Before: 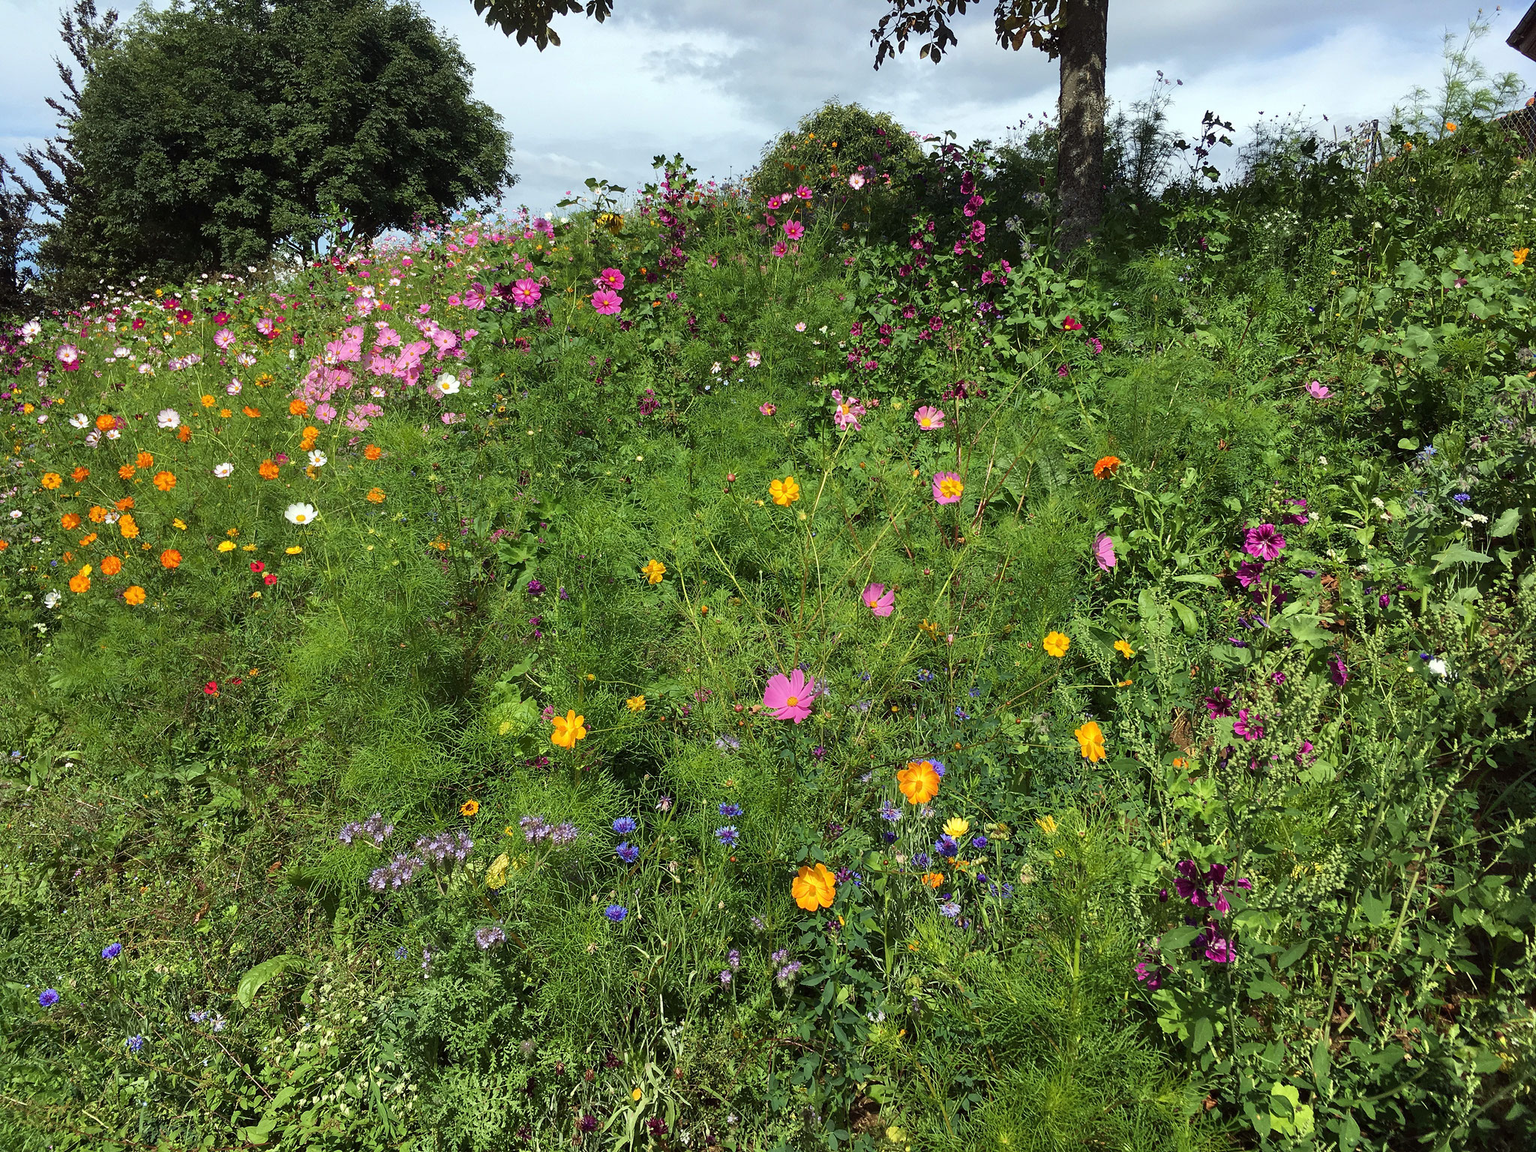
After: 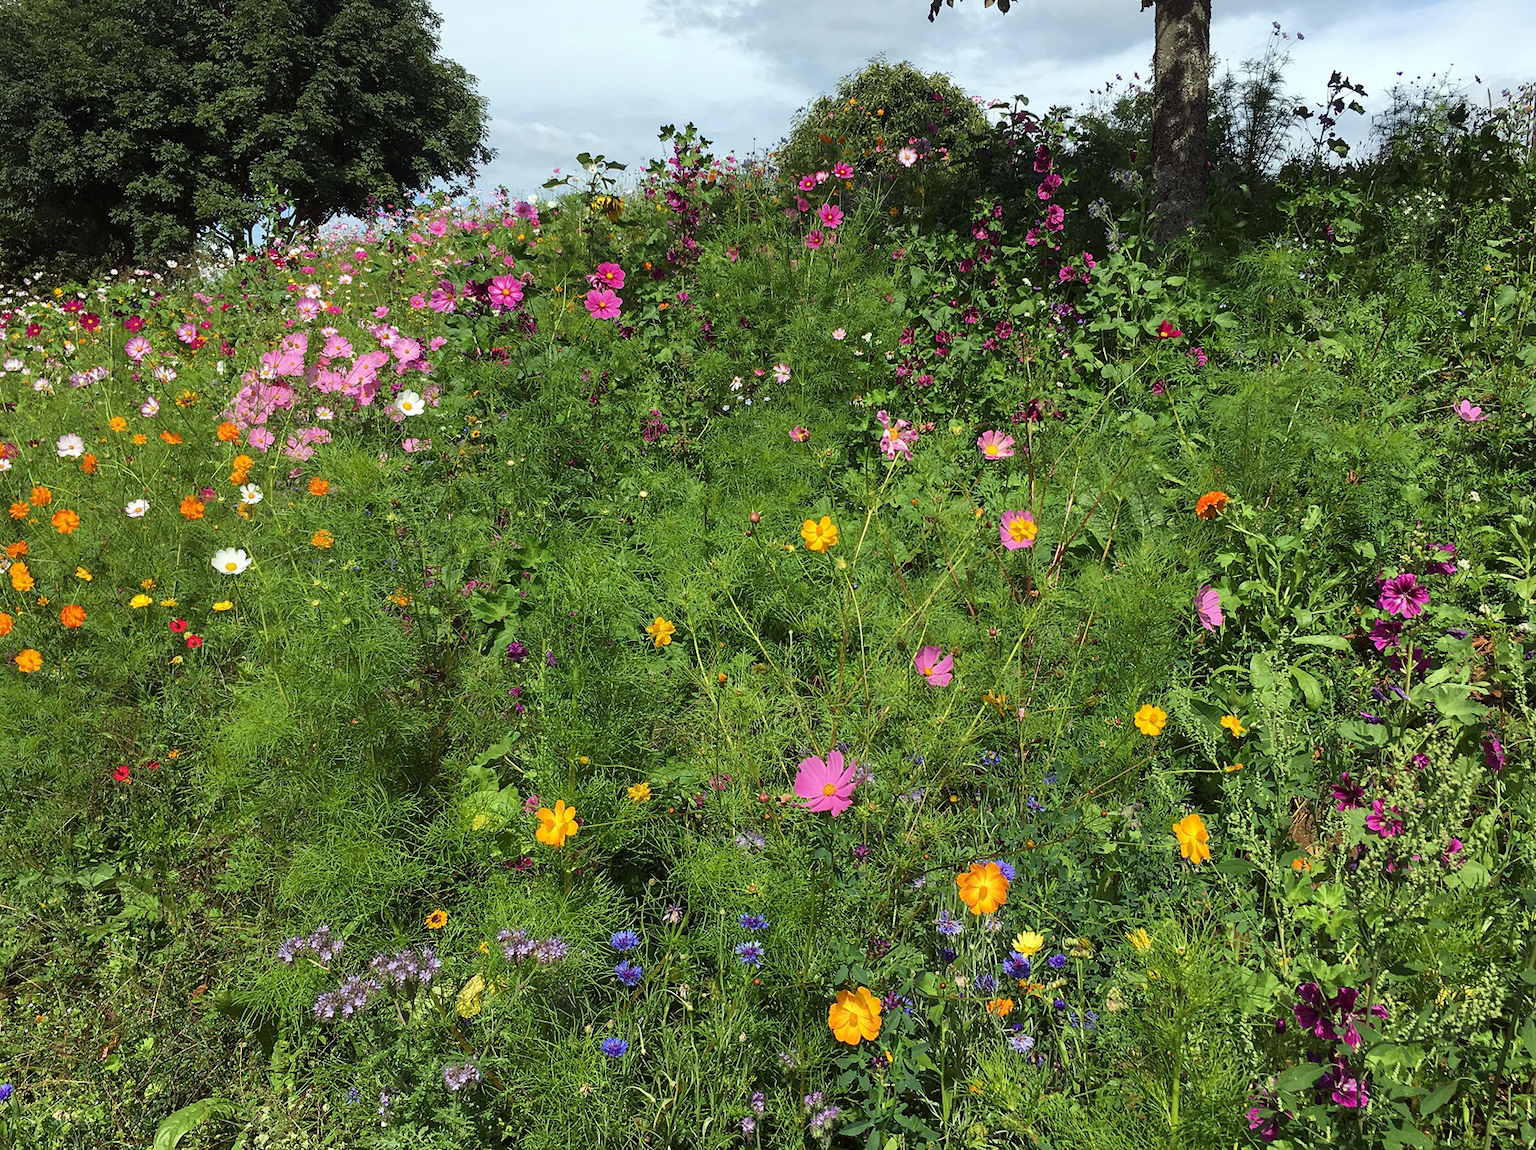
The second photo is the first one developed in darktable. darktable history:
crop and rotate: left 7.23%, top 4.611%, right 10.55%, bottom 13.256%
